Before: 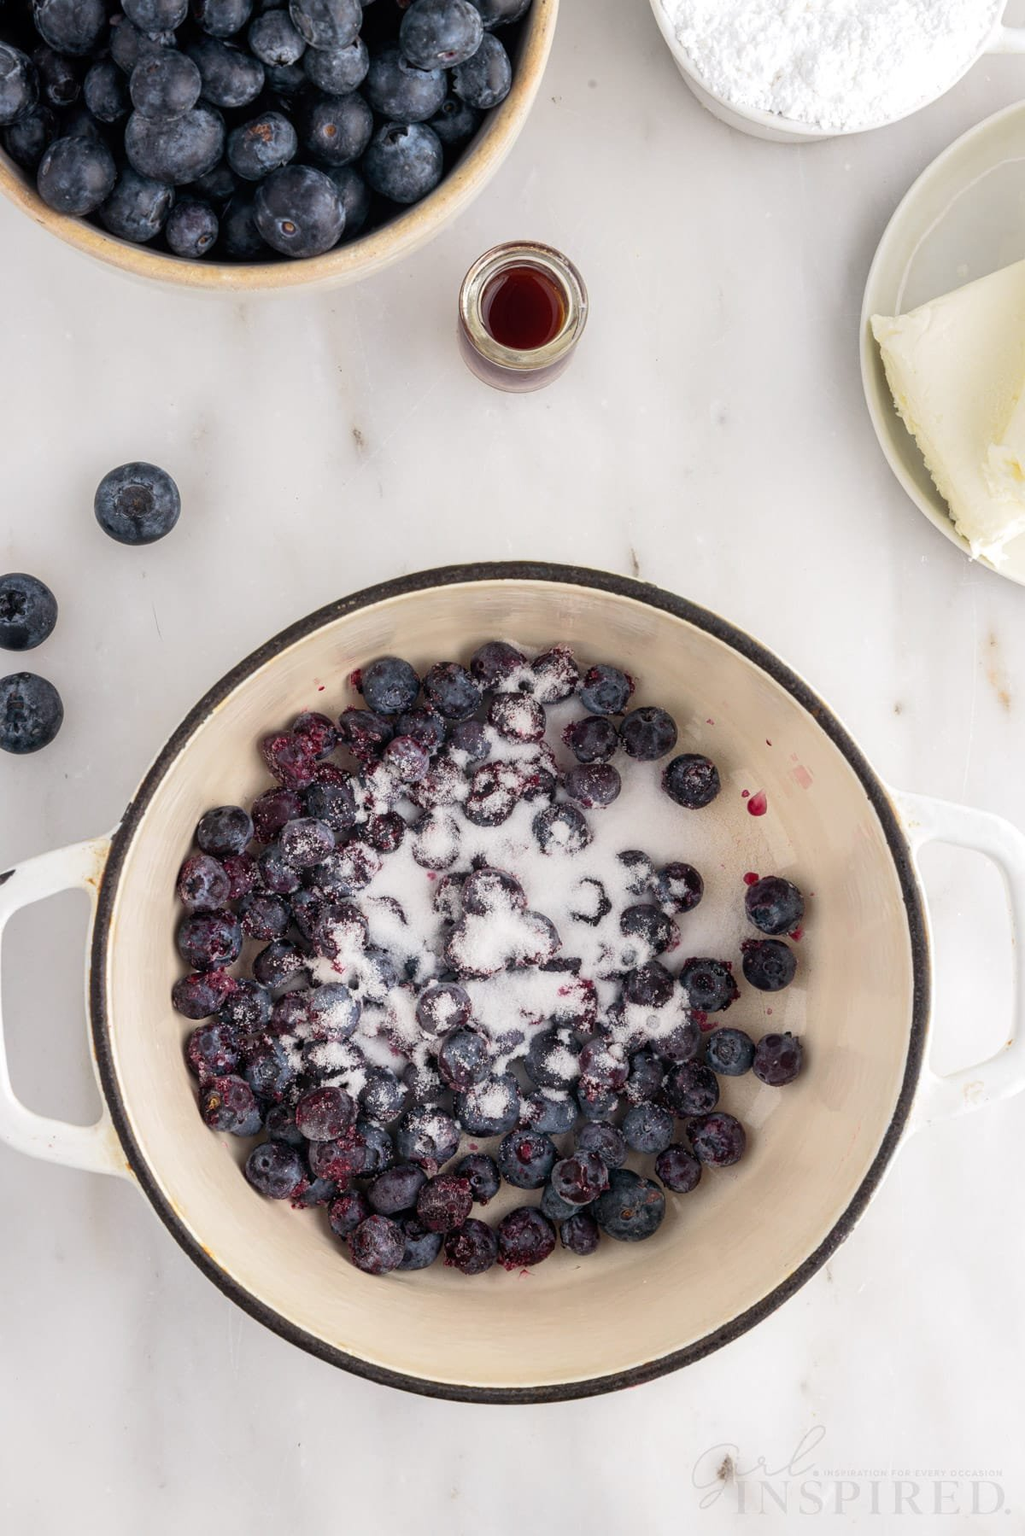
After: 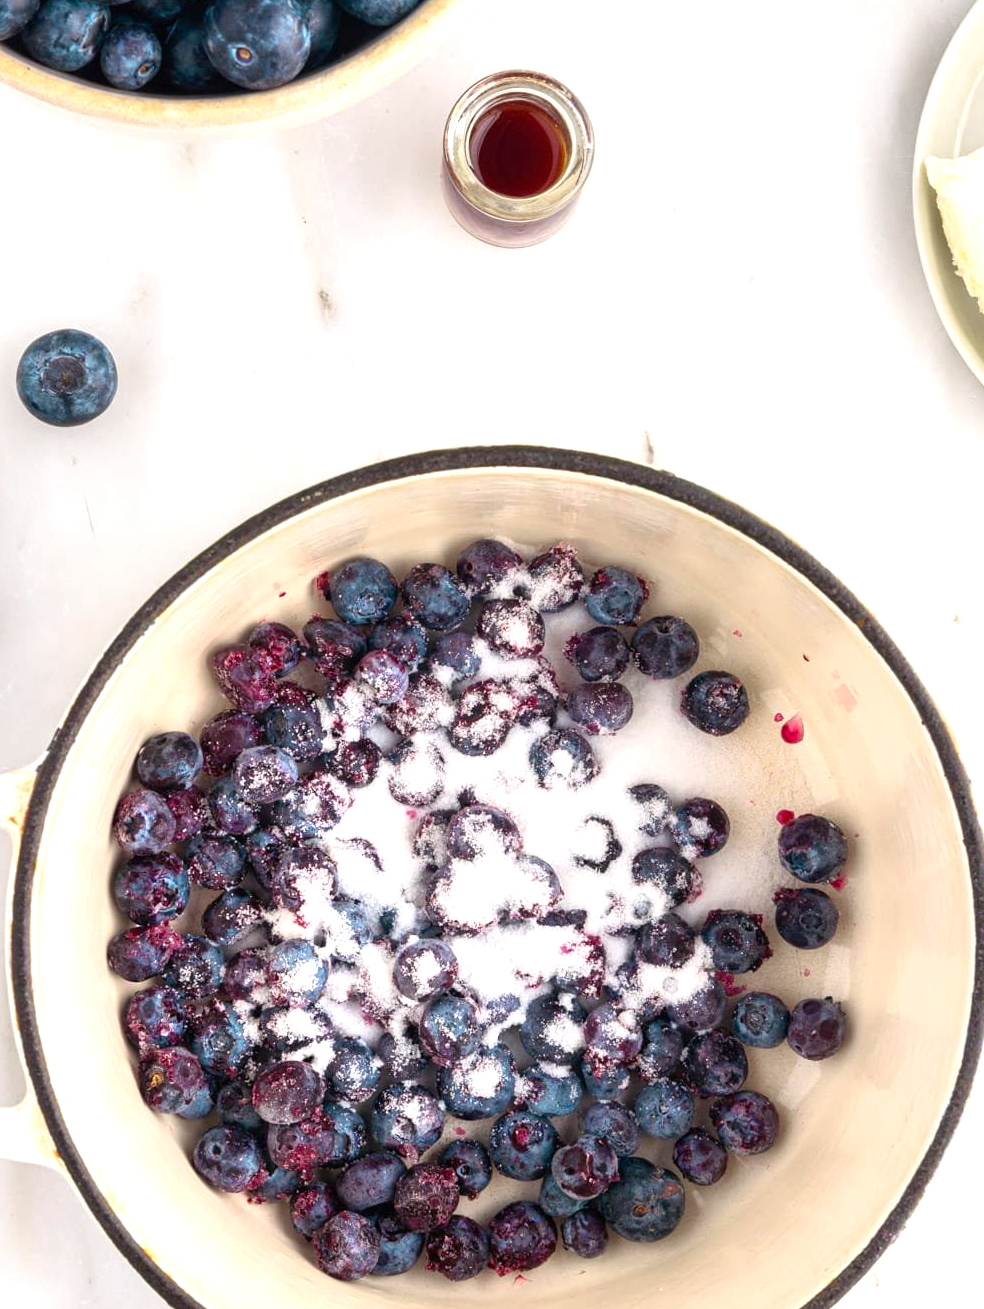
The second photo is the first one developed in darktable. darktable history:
crop: left 7.856%, top 11.836%, right 10.12%, bottom 15.387%
color zones: curves: ch0 [(0.254, 0.492) (0.724, 0.62)]; ch1 [(0.25, 0.528) (0.719, 0.796)]; ch2 [(0, 0.472) (0.25, 0.5) (0.73, 0.184)]
exposure: black level correction 0, exposure 0.7 EV, compensate highlight preservation false
